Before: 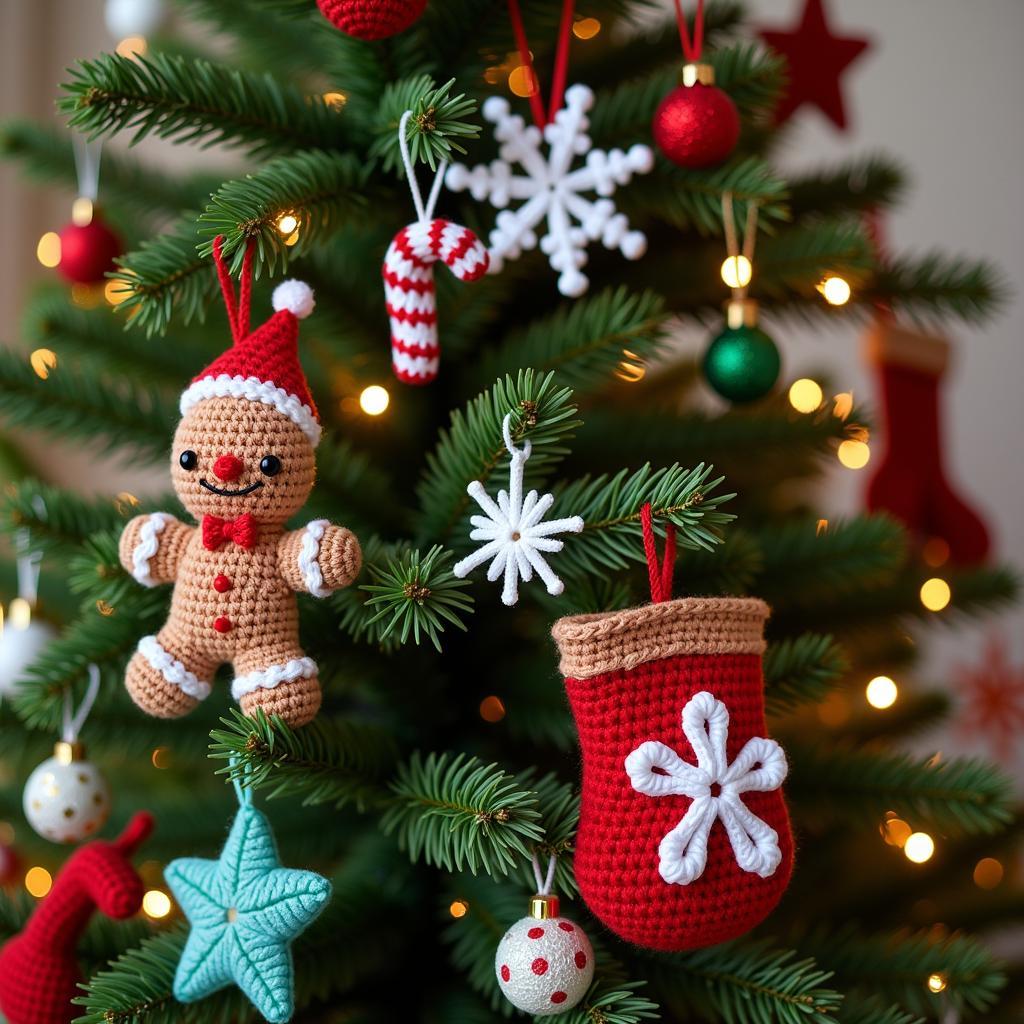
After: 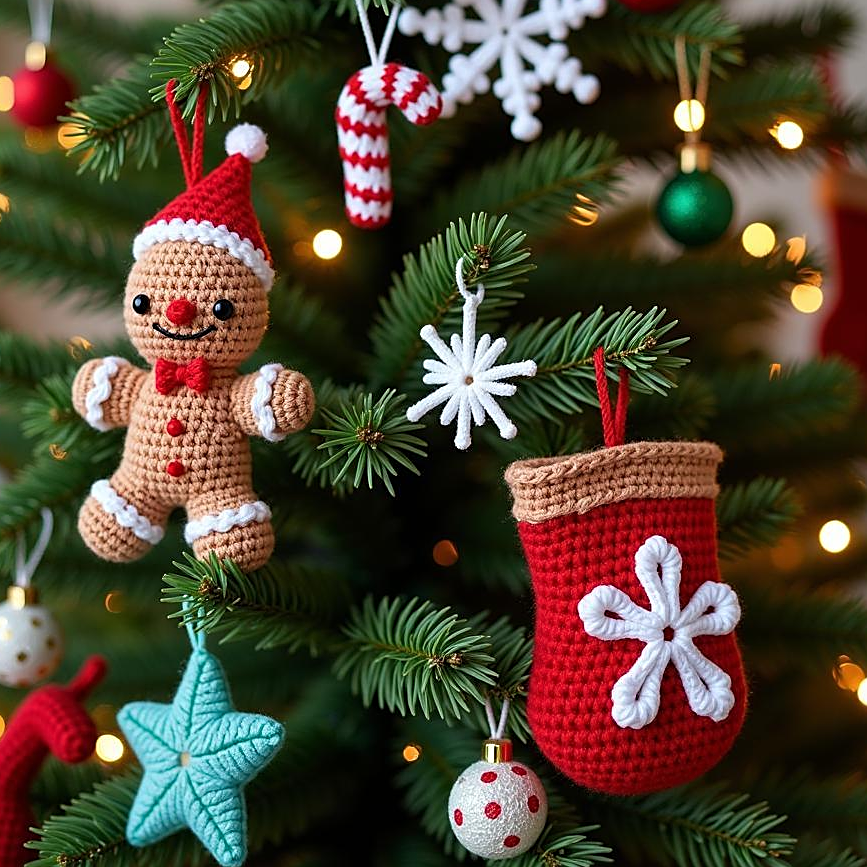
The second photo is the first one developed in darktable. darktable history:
sharpen: on, module defaults
crop and rotate: left 4.617%, top 15.32%, right 10.677%
